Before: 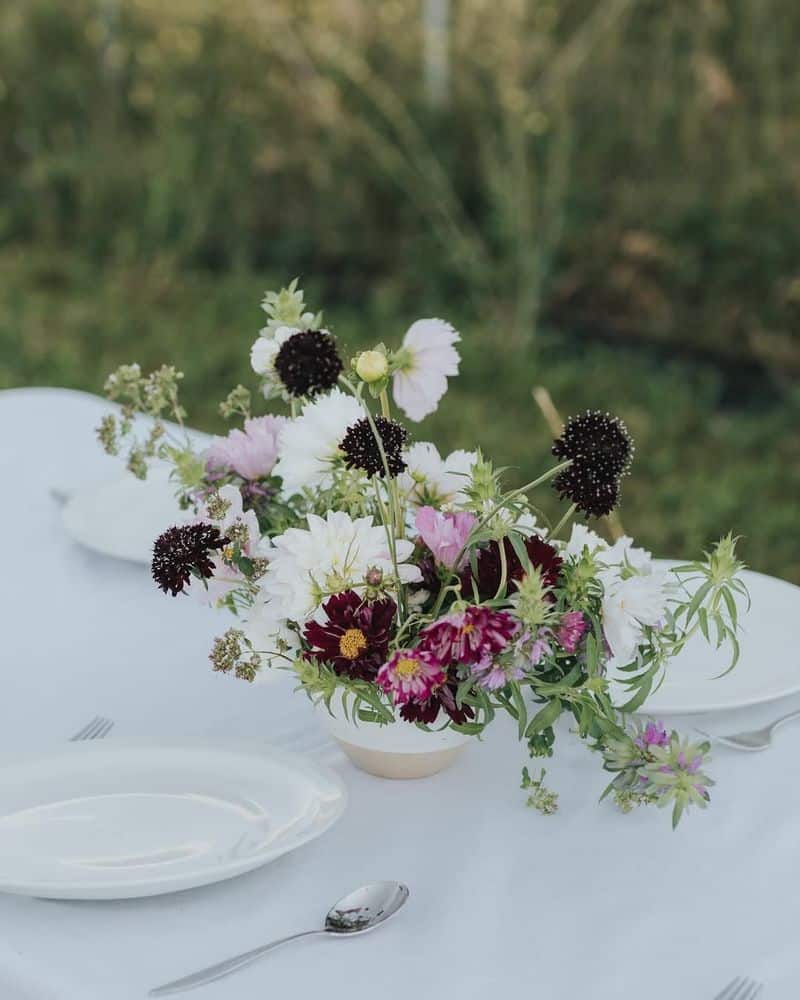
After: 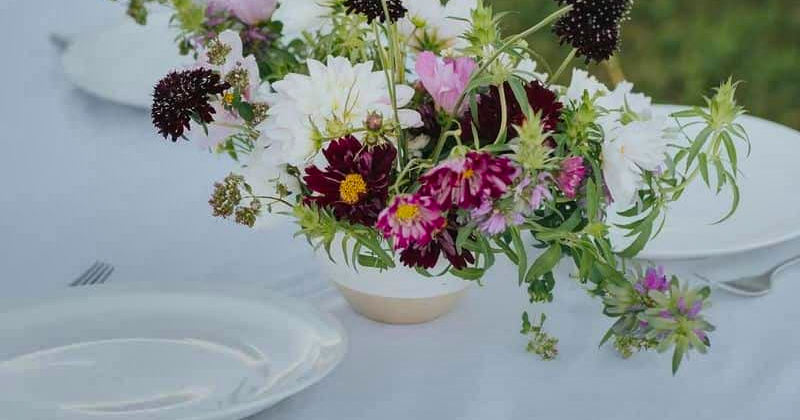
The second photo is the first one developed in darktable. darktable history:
shadows and highlights: shadows 30.63, highlights -63.22, shadows color adjustment 98%, highlights color adjustment 58.61%, soften with gaussian
color balance rgb: perceptual saturation grading › global saturation 25%, global vibrance 20%
crop: top 45.551%, bottom 12.262%
